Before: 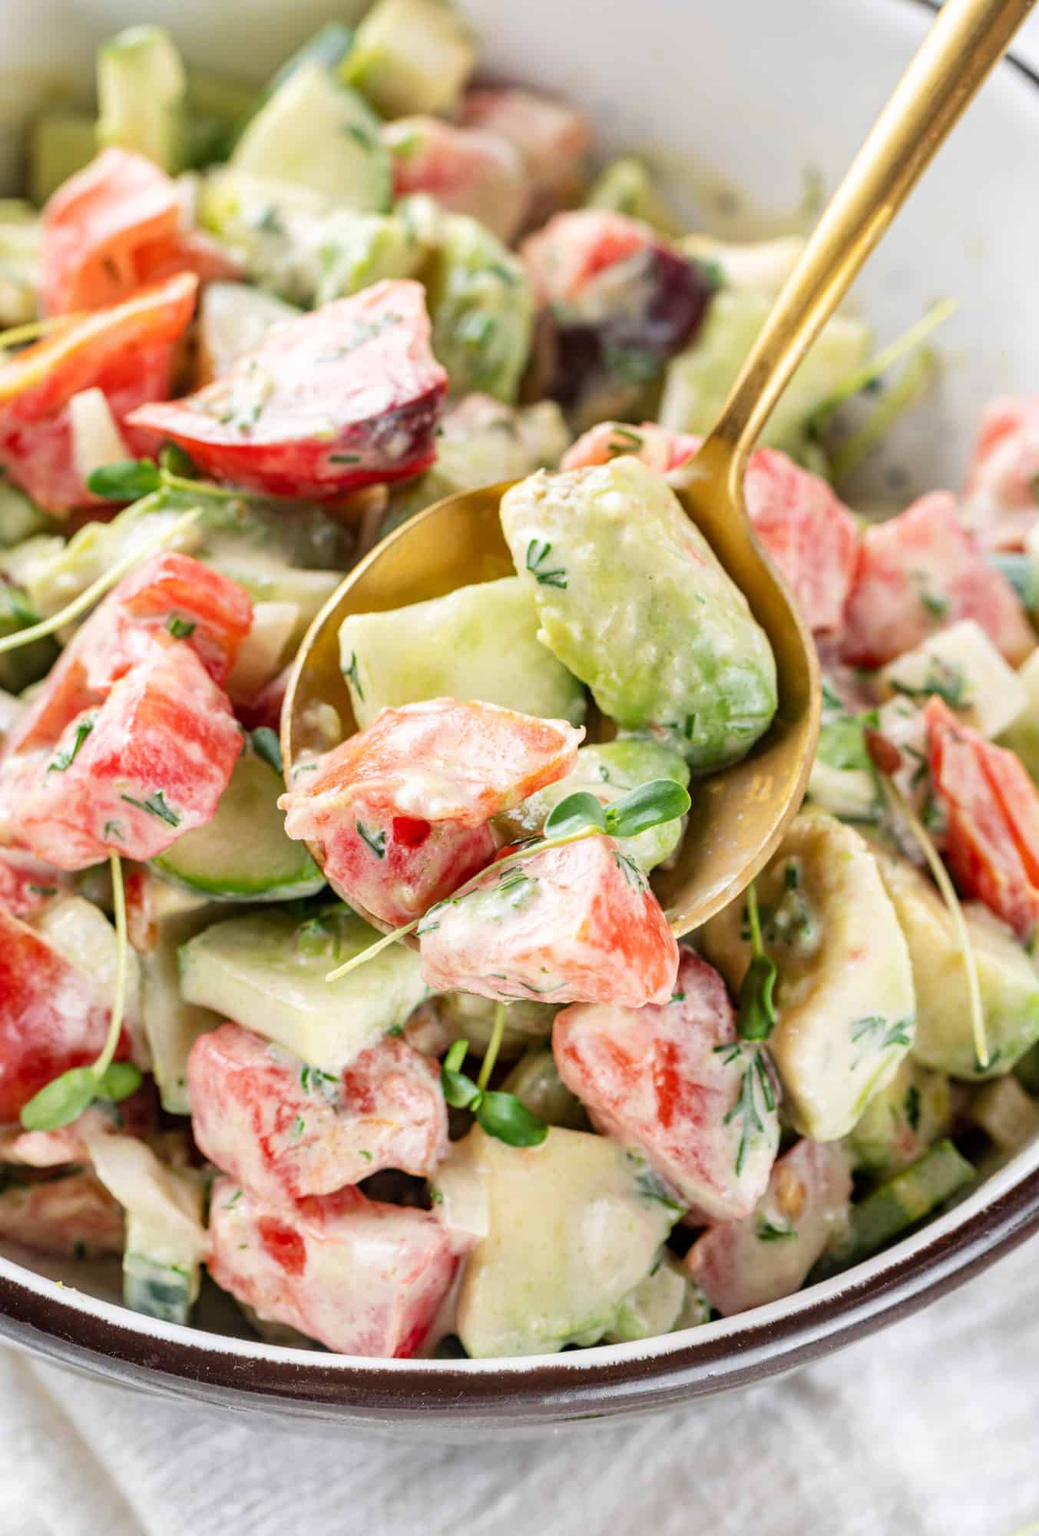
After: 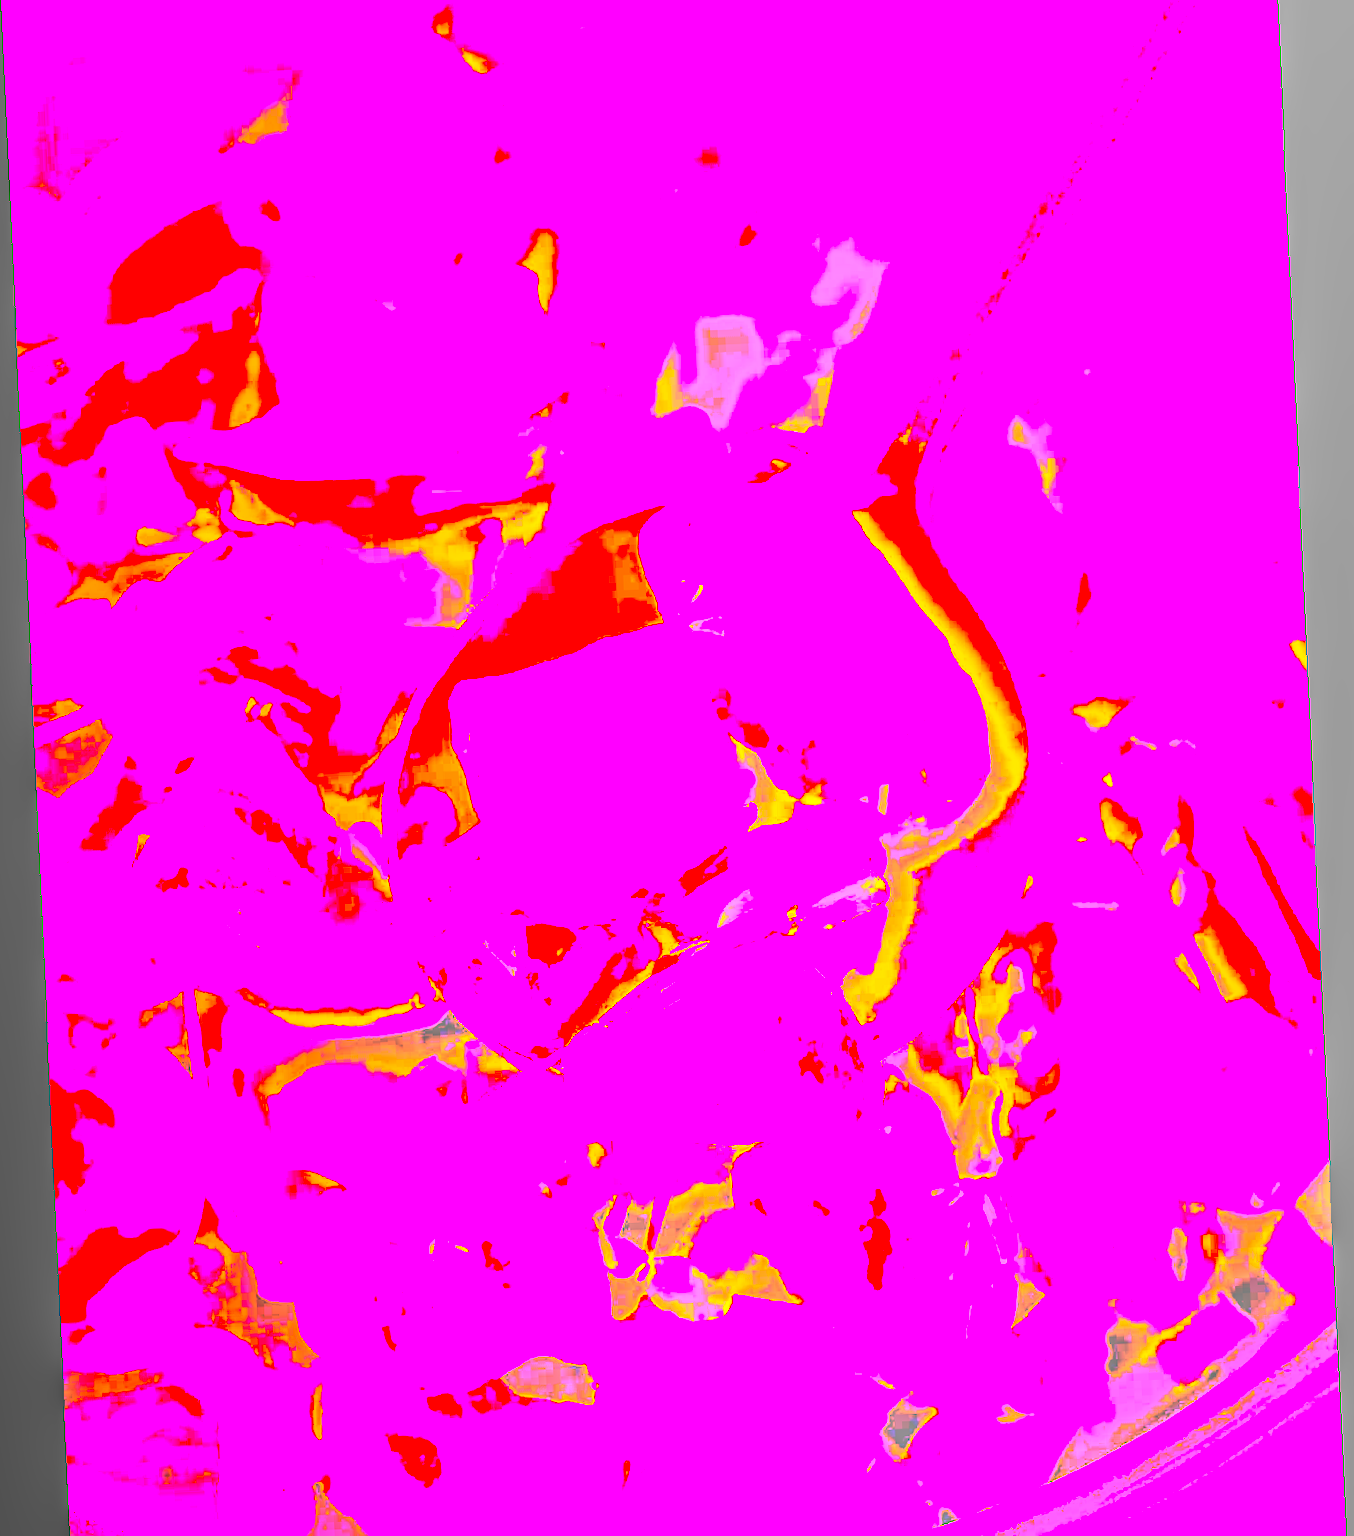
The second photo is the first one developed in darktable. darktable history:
white balance: red 8, blue 8
crop and rotate: top 5.667%, bottom 14.937%
color balance rgb: linear chroma grading › global chroma 15%, perceptual saturation grading › global saturation 30%
local contrast: detail 130%
rotate and perspective: rotation -2.56°, automatic cropping off
